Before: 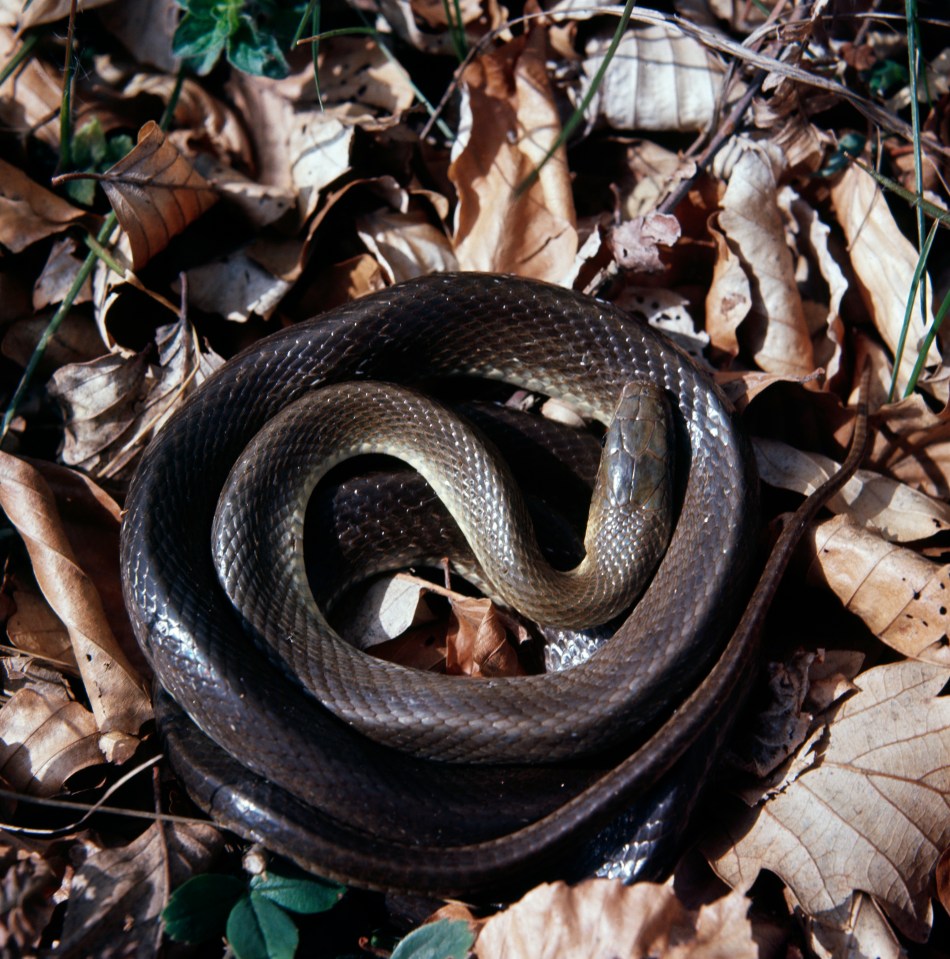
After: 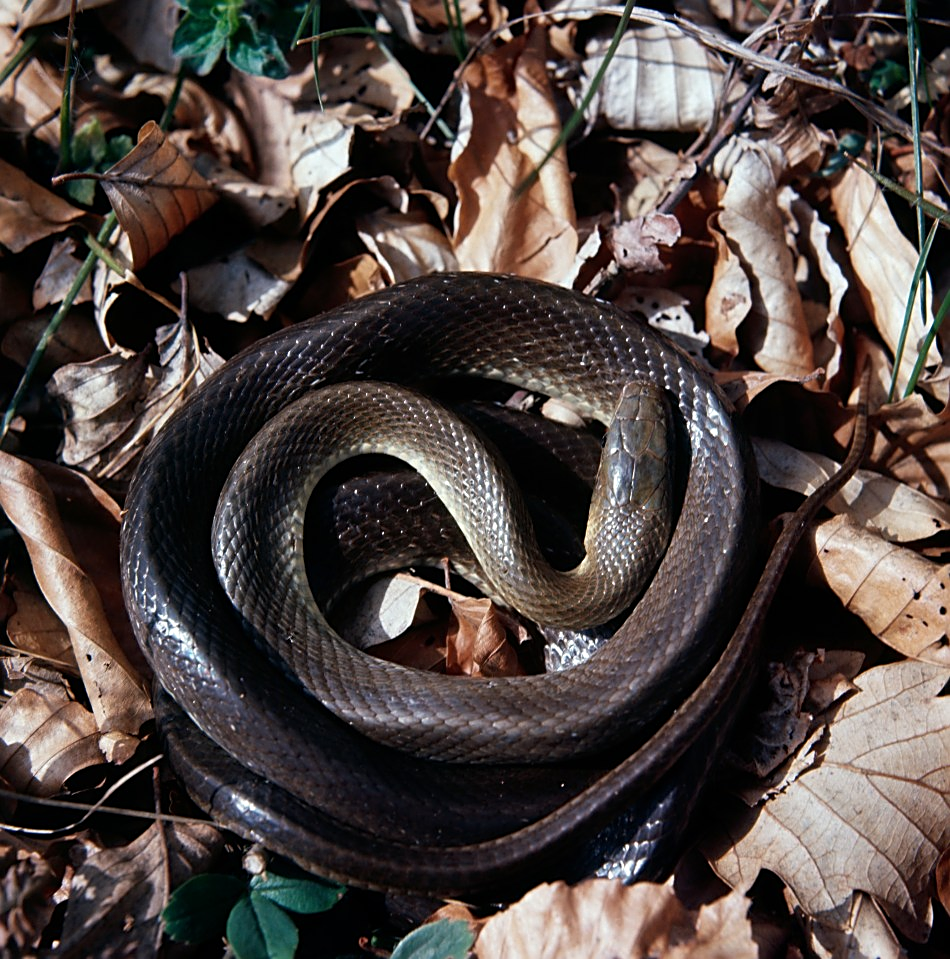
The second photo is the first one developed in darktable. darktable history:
sharpen: amount 0.495
